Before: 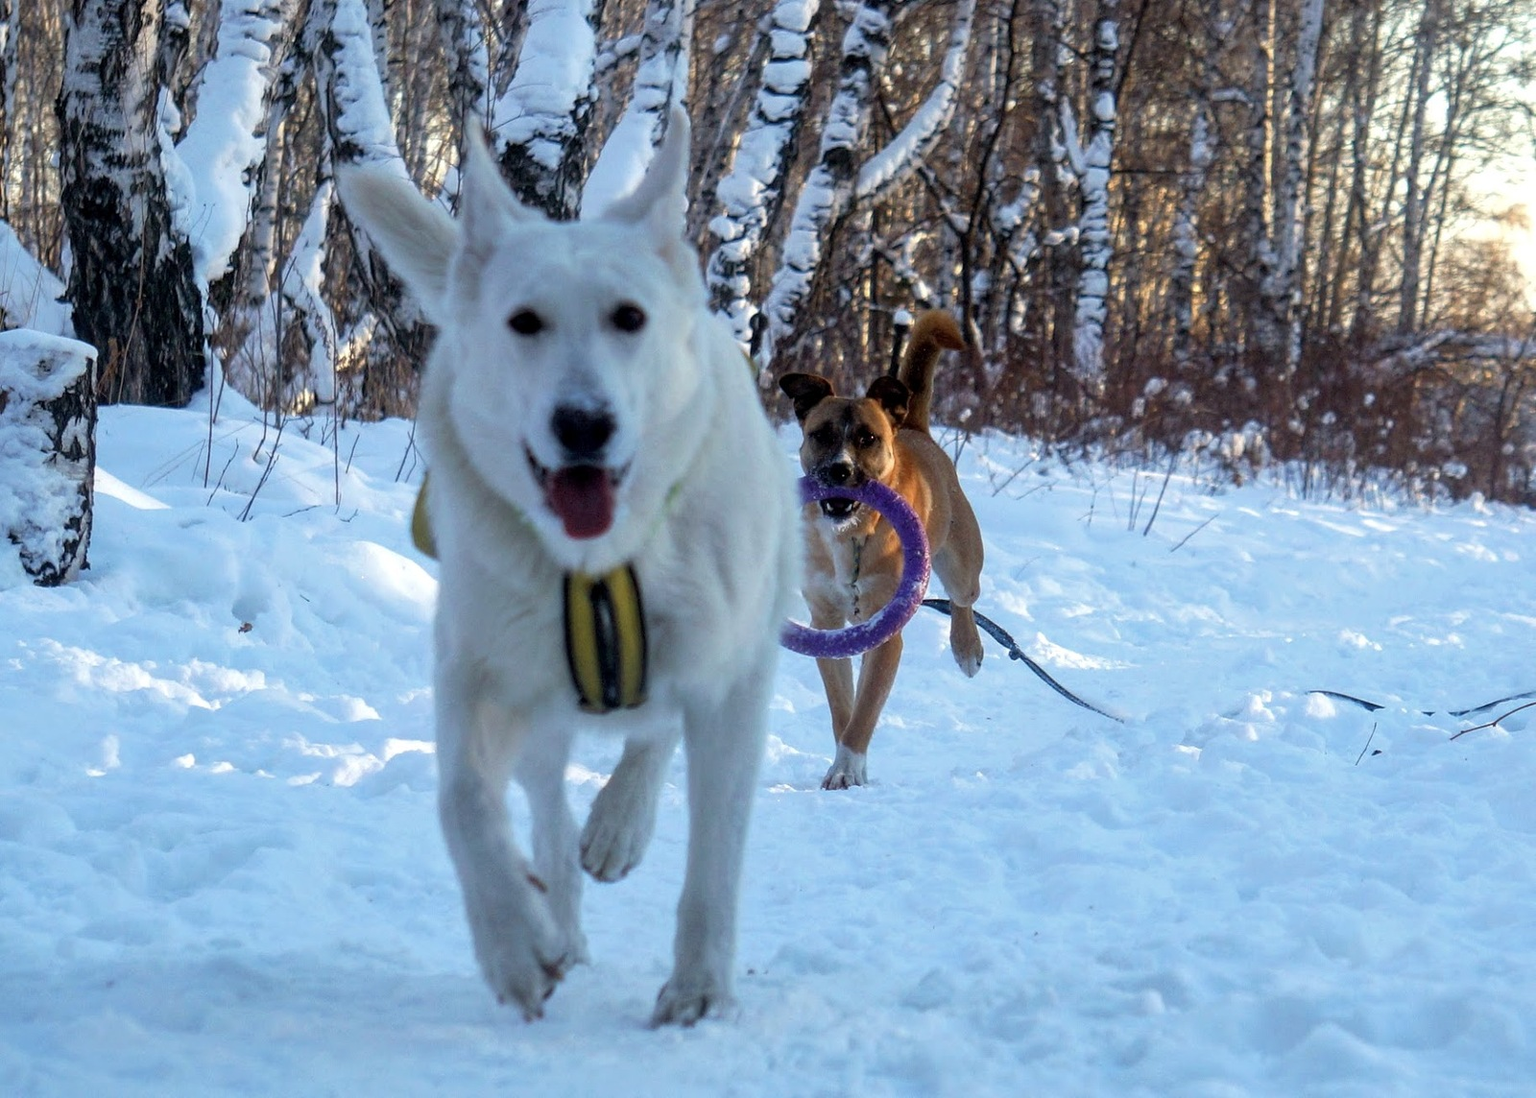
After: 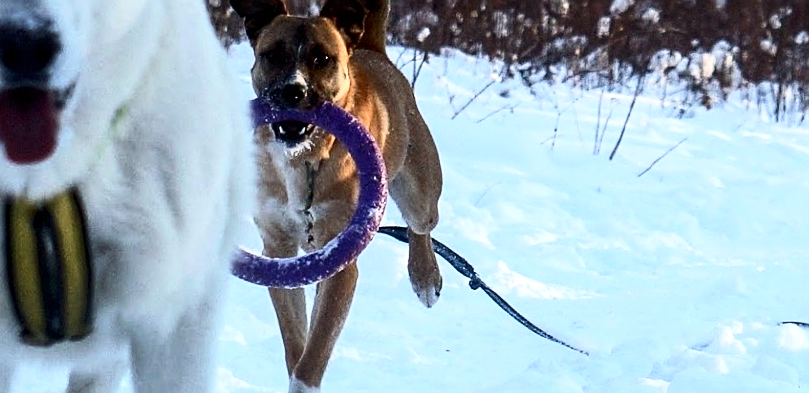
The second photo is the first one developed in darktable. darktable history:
crop: left 36.389%, top 34.808%, right 12.989%, bottom 30.808%
contrast brightness saturation: contrast 0.388, brightness 0.103
sharpen: on, module defaults
